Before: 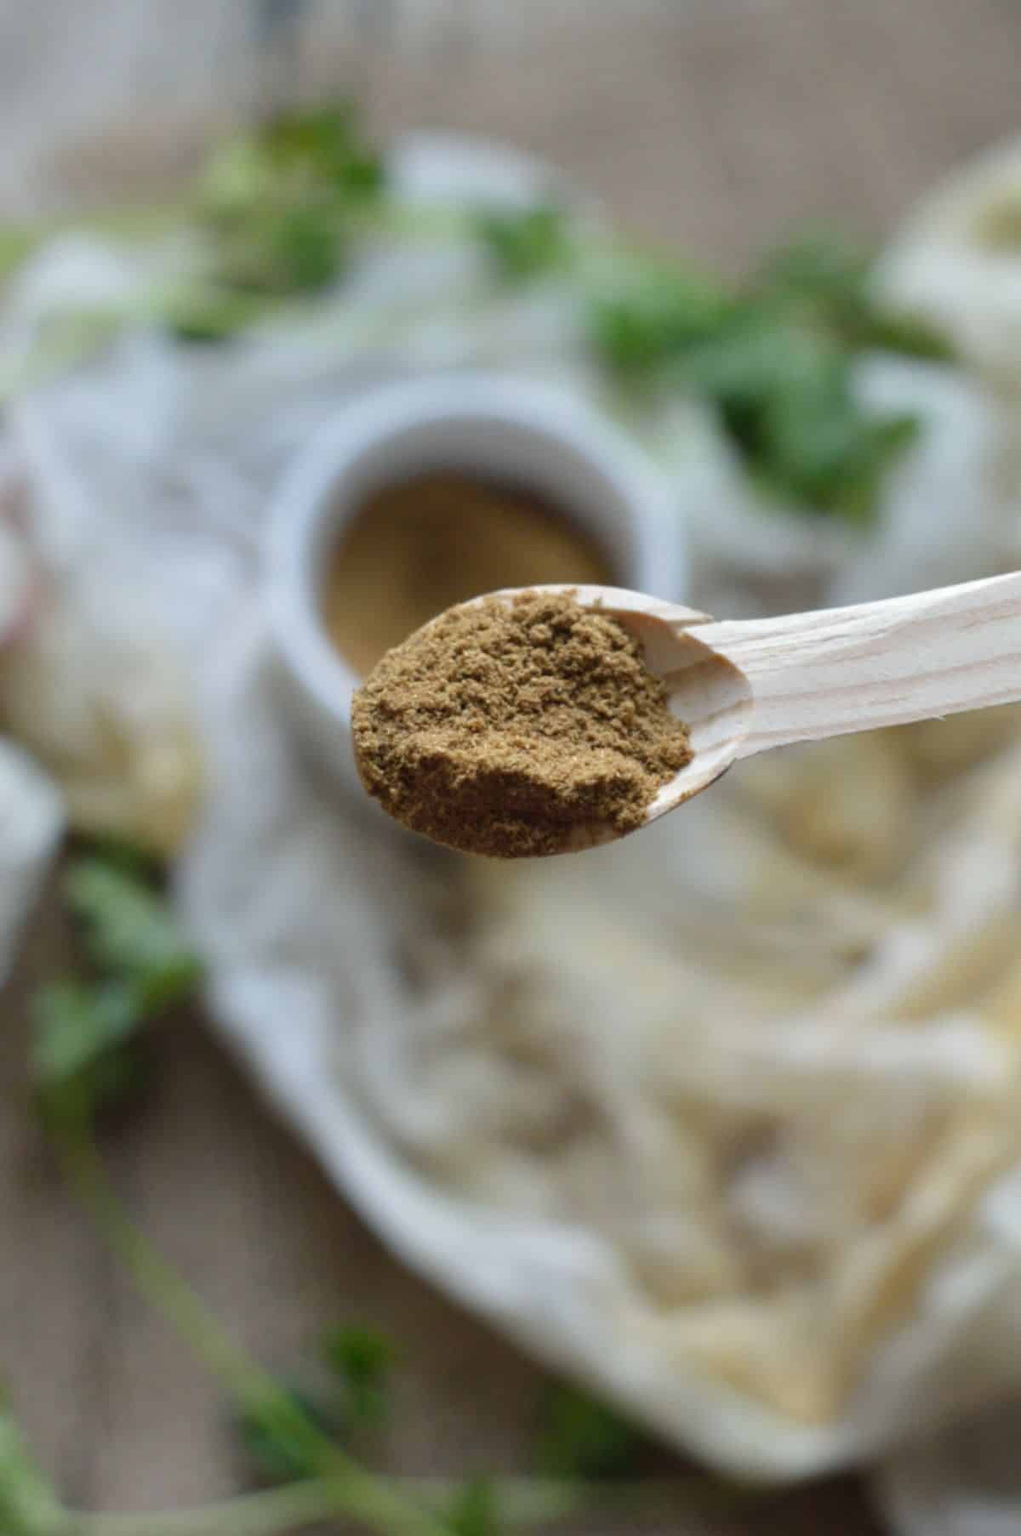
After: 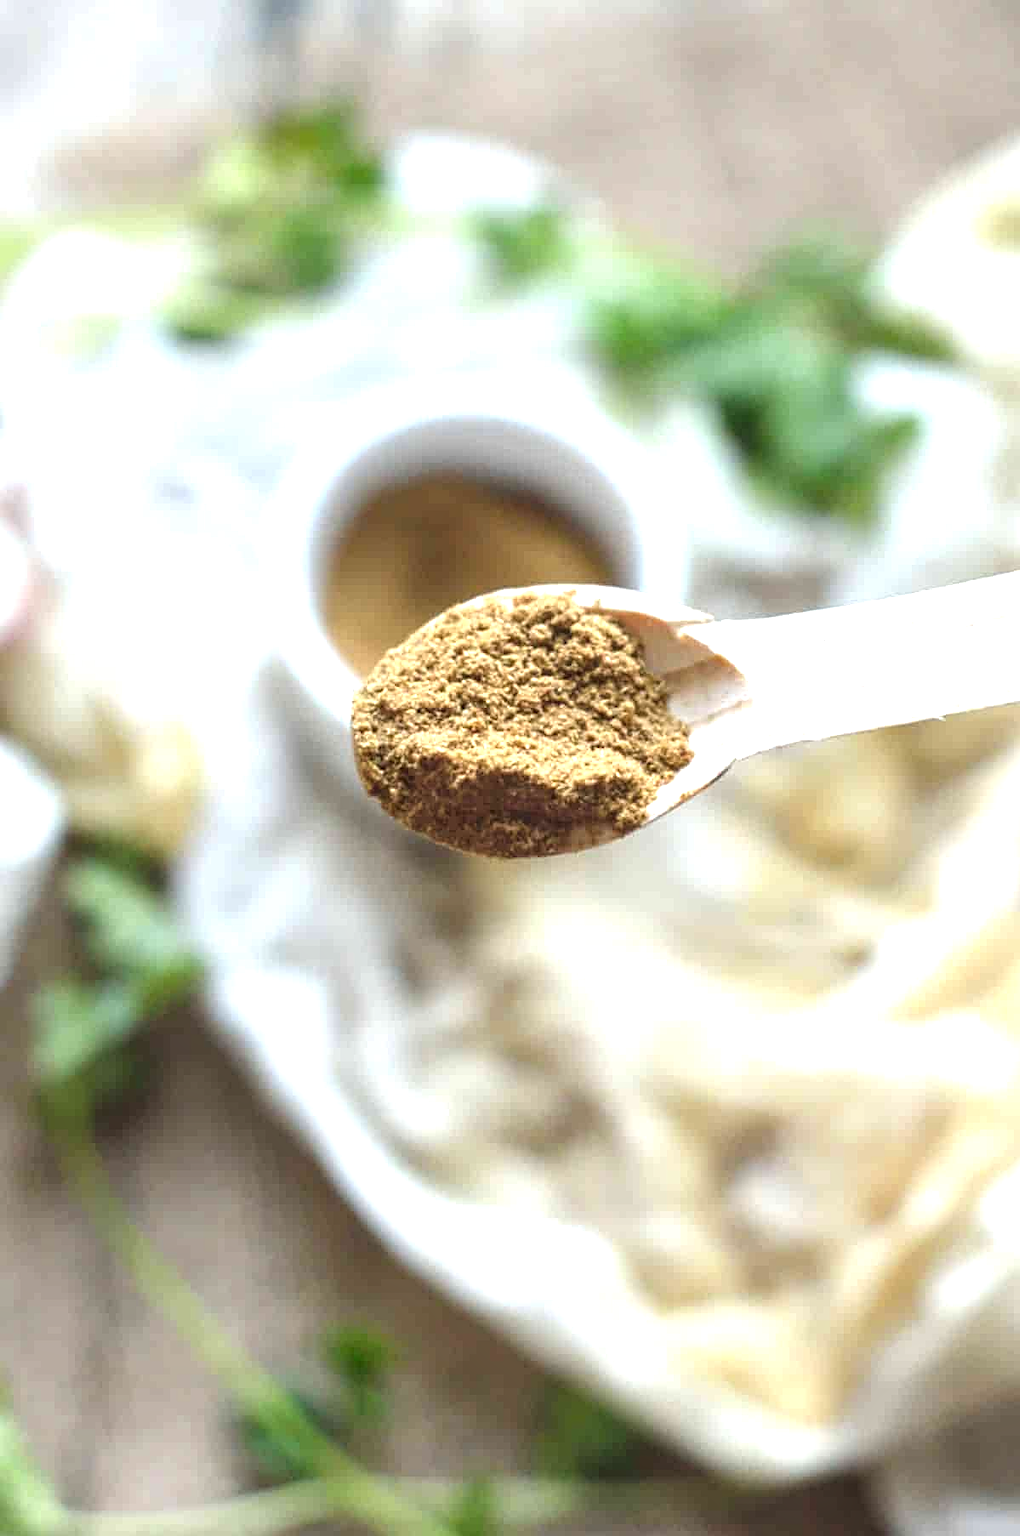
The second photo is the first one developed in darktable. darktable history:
sharpen: on, module defaults
exposure: black level correction -0.002, exposure 1.355 EV, compensate highlight preservation false
local contrast: on, module defaults
